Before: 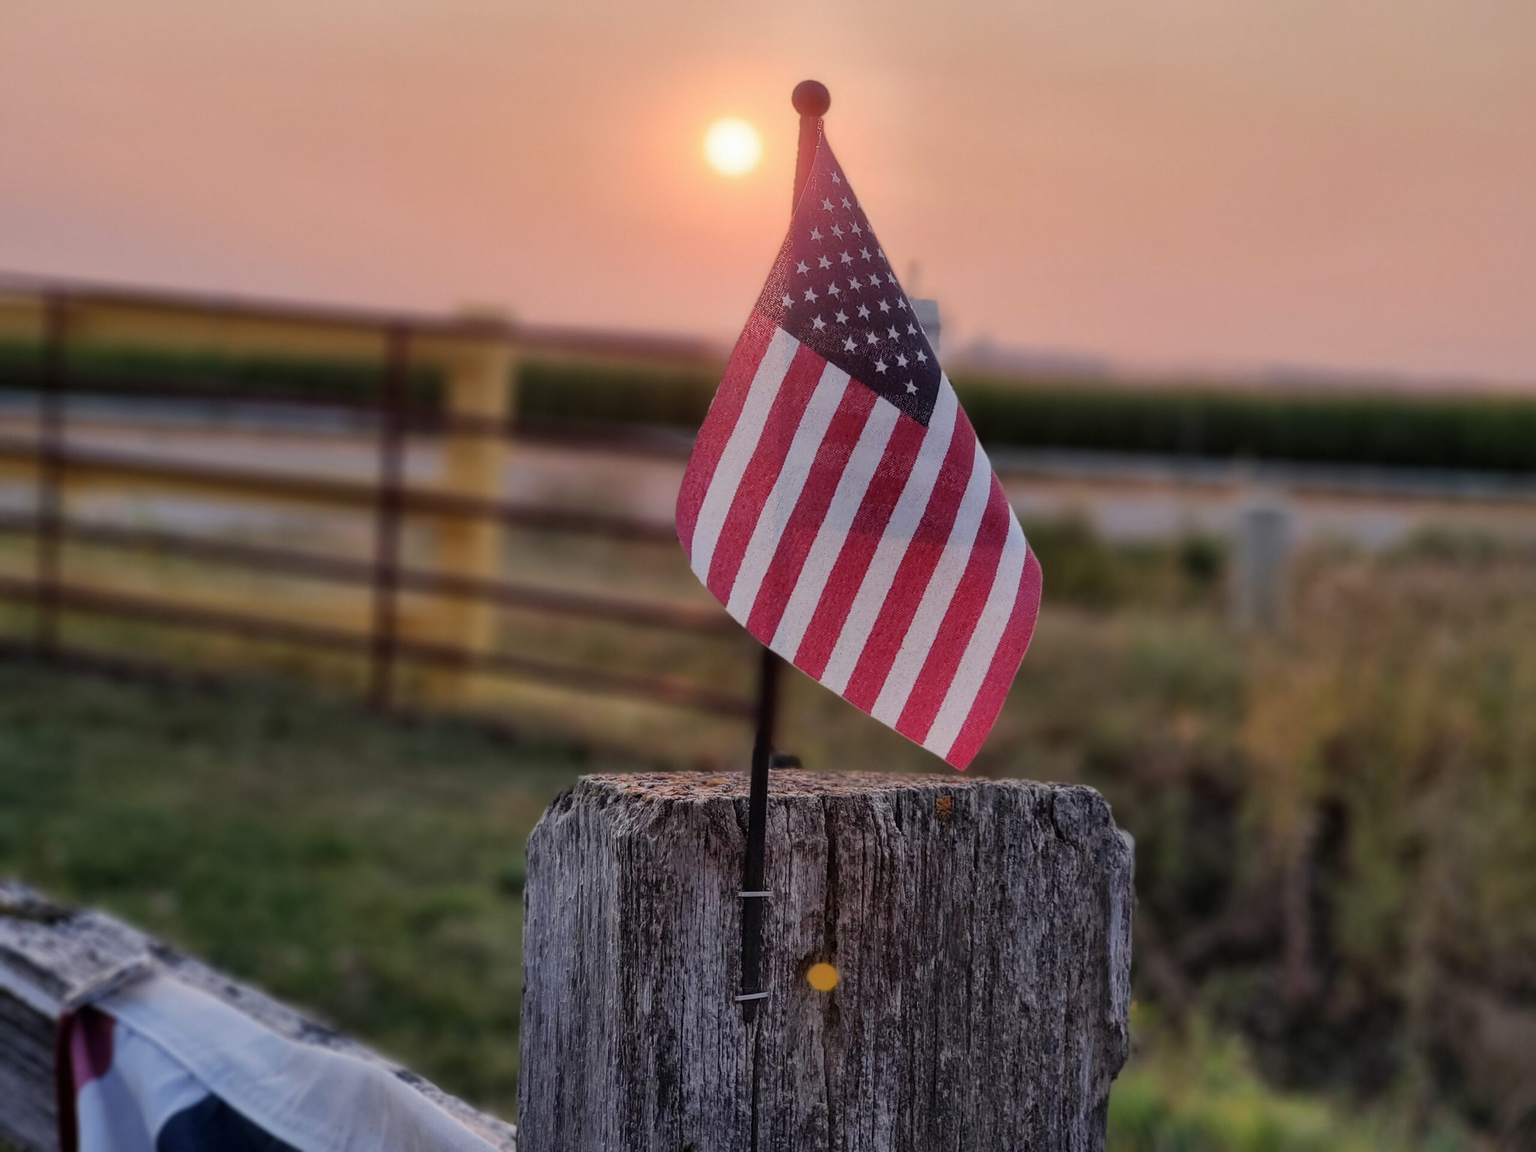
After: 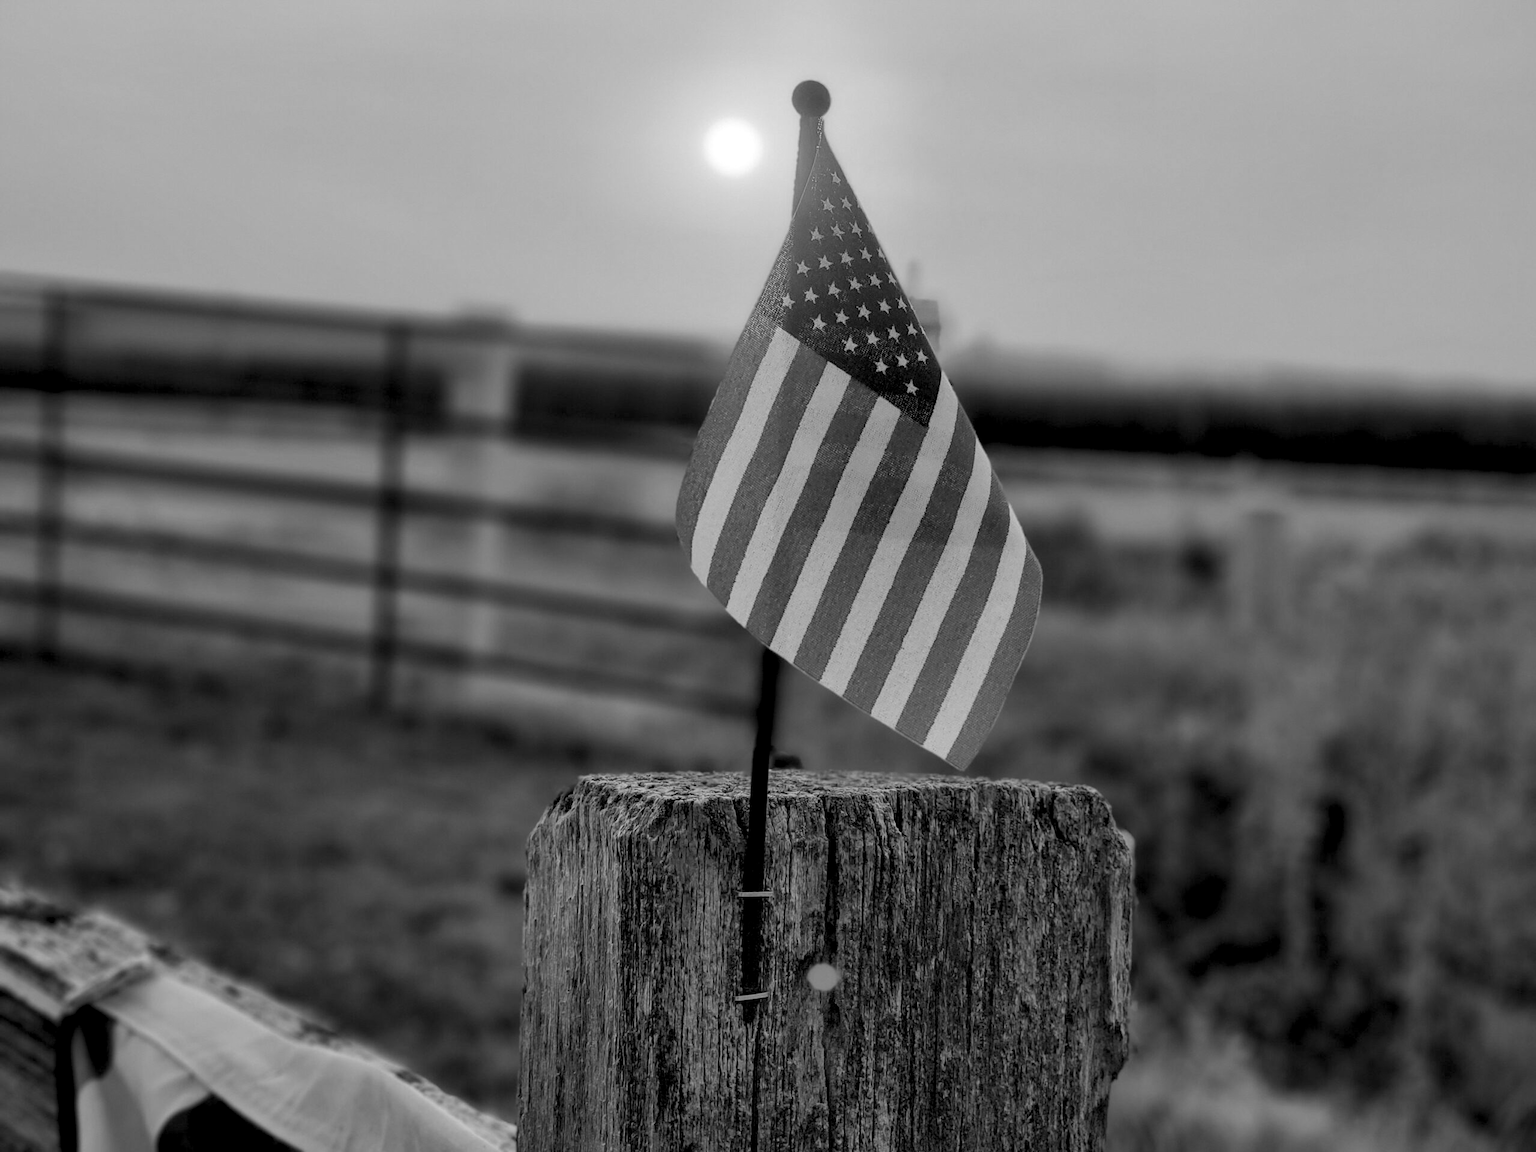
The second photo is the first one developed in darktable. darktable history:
monochrome: size 3.1
levels: levels [0.073, 0.497, 0.972]
